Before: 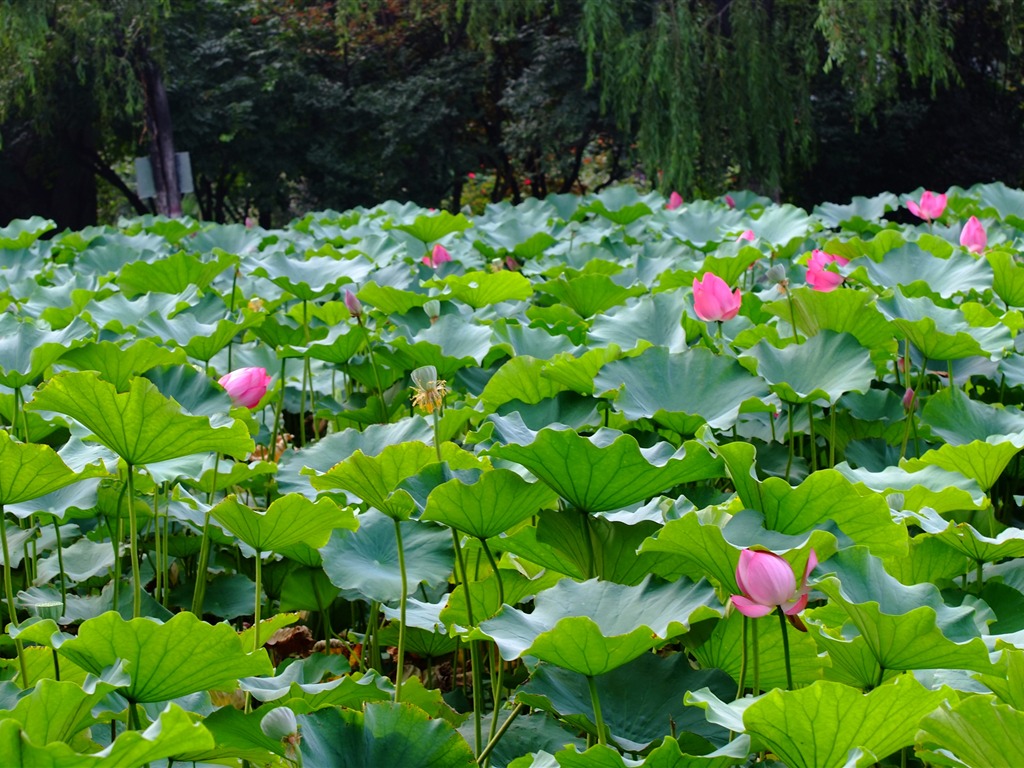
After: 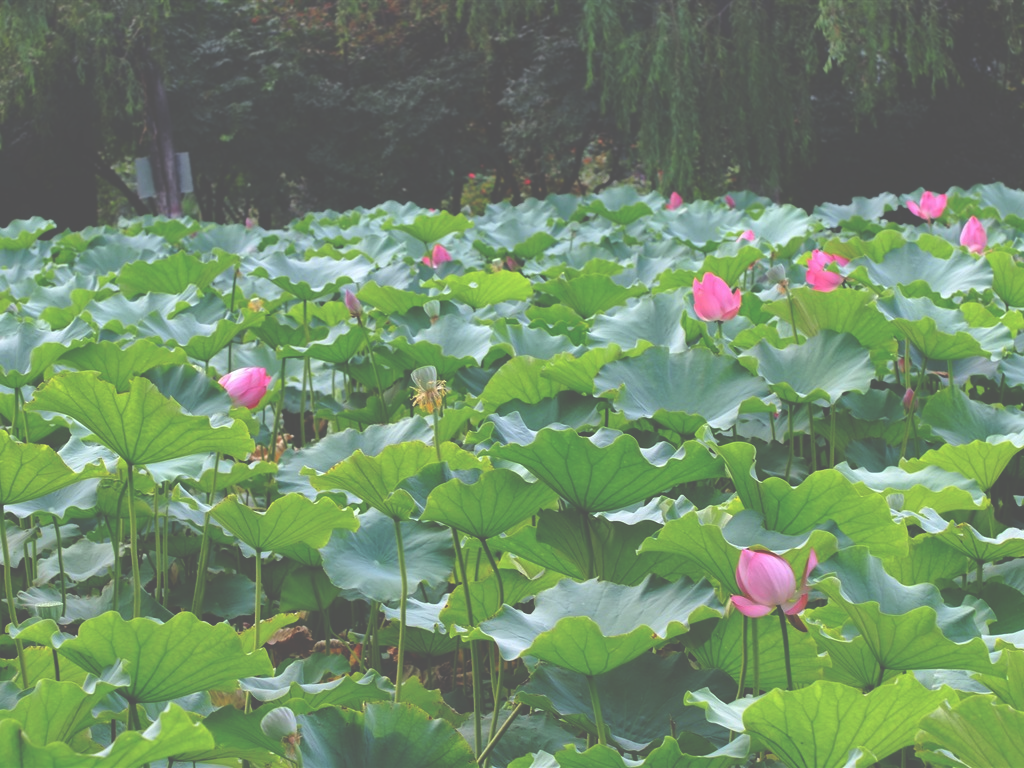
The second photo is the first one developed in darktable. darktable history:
shadows and highlights: shadows 29.78, highlights -30.48, low approximation 0.01, soften with gaussian
exposure: black level correction -0.086, compensate highlight preservation false
